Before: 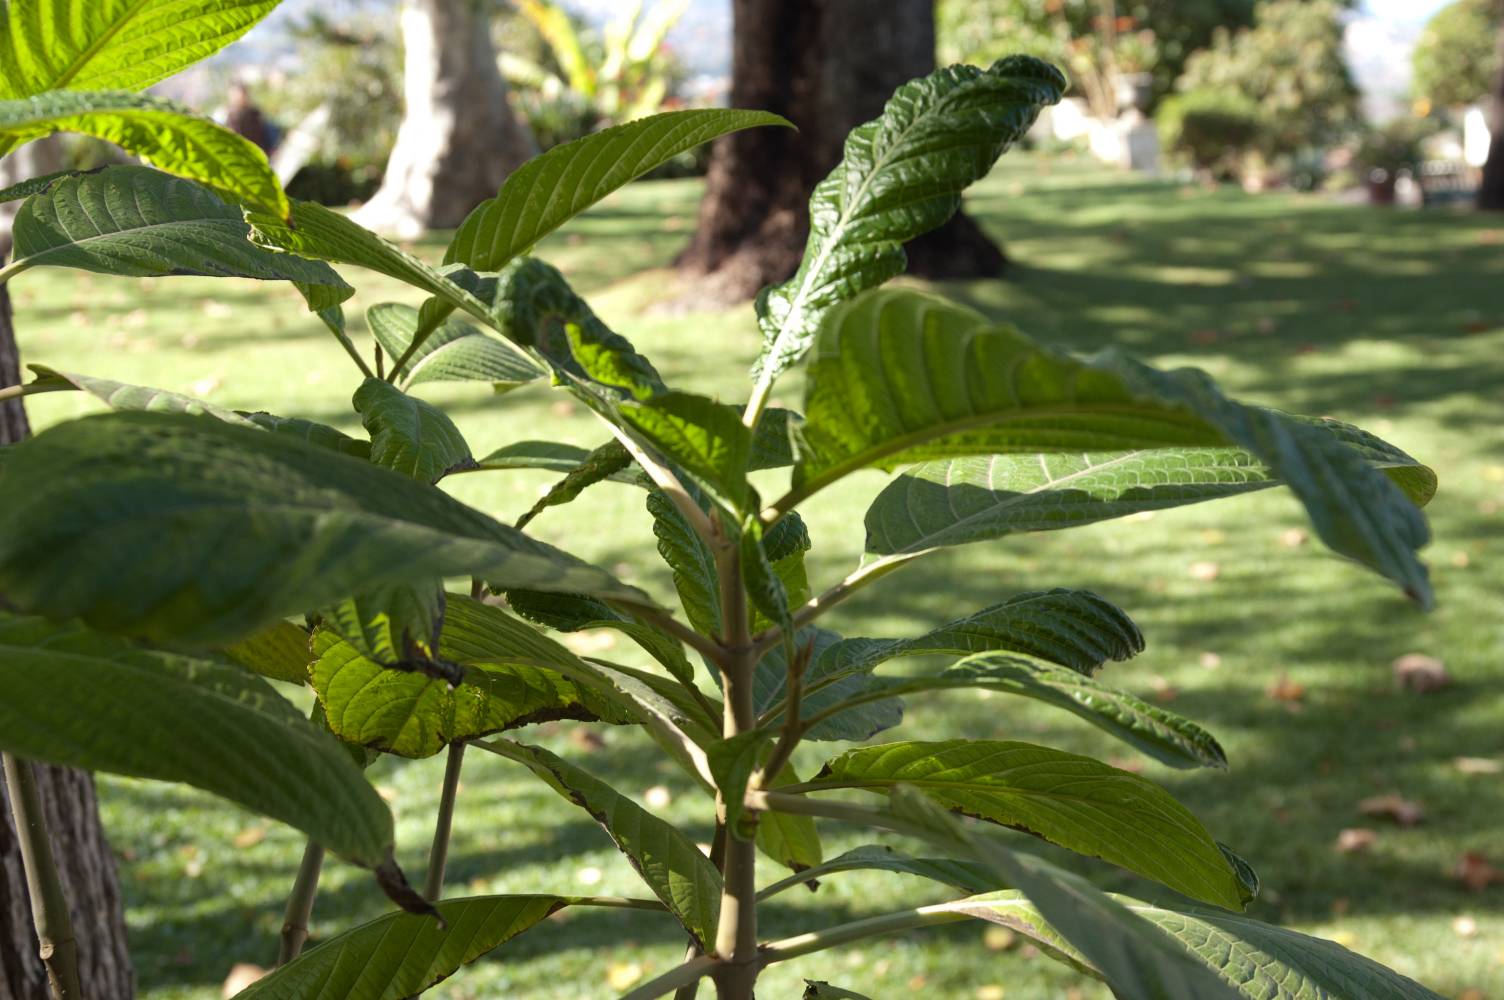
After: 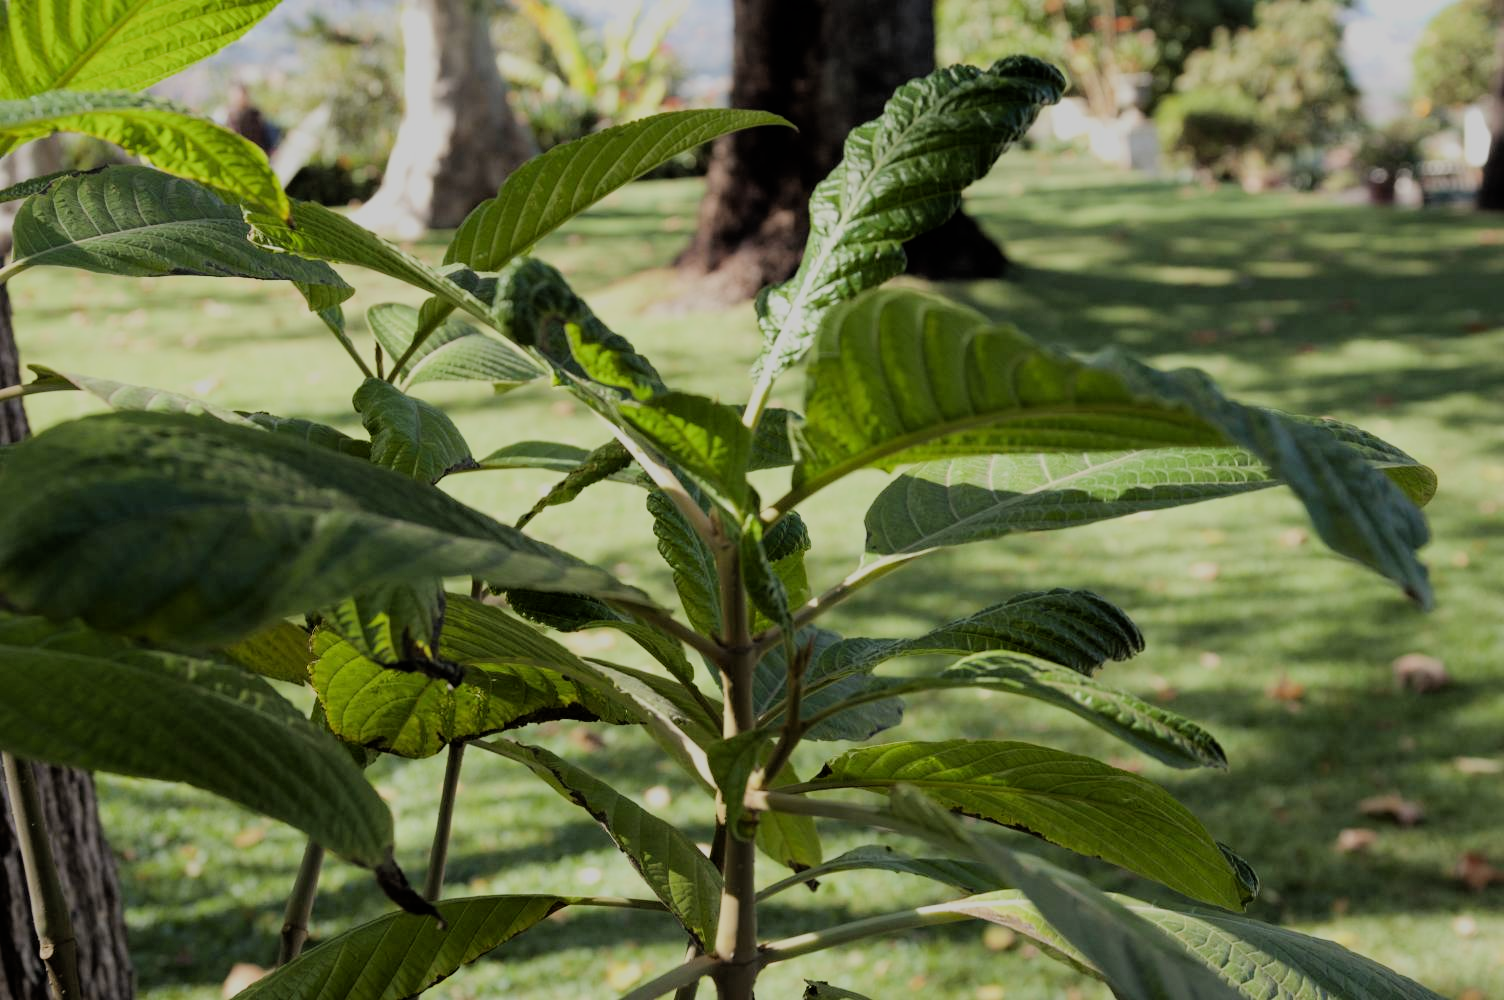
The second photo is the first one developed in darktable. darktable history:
filmic rgb: black relative exposure -6.14 EV, white relative exposure 6.95 EV, hardness 2.26
